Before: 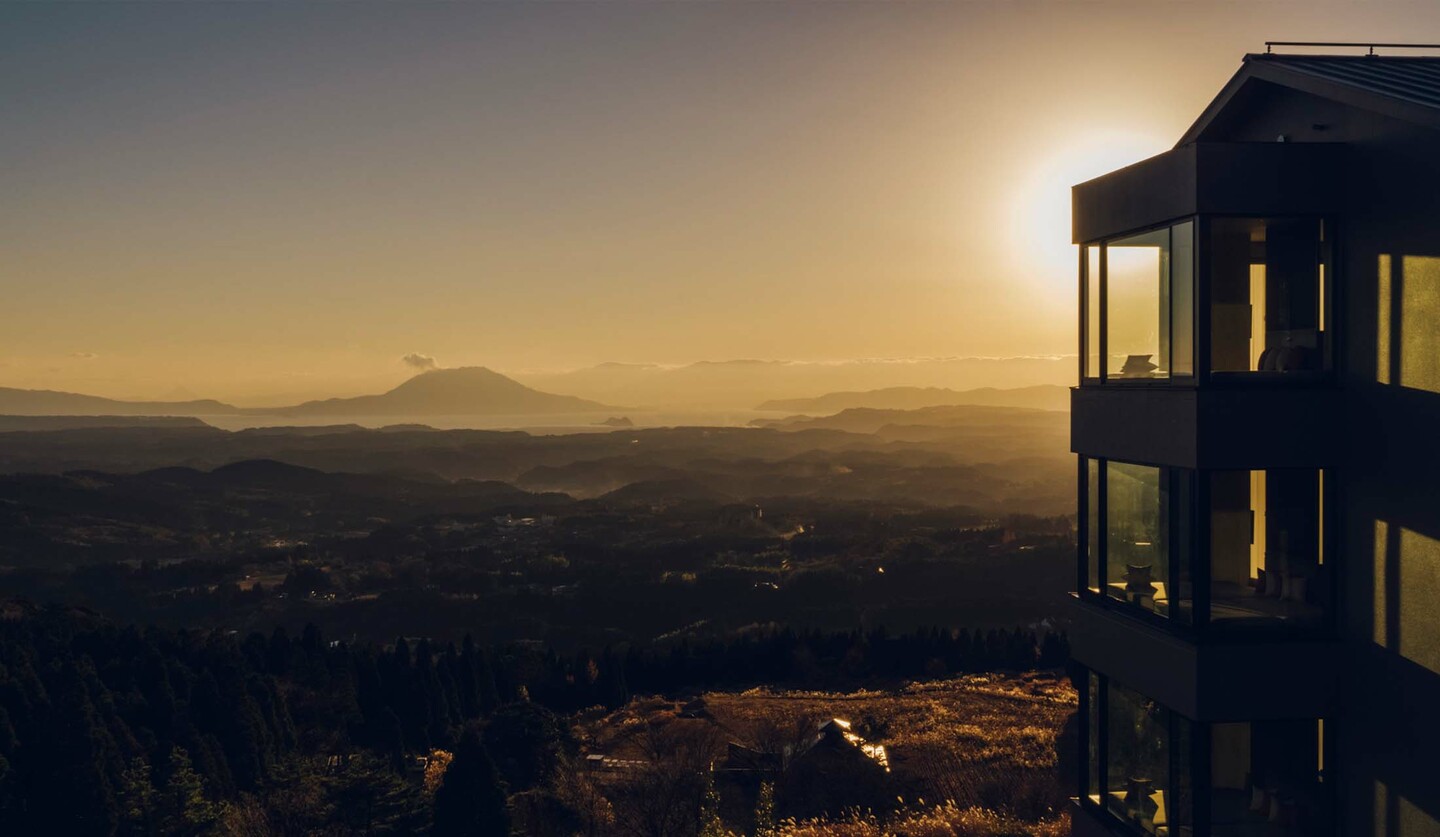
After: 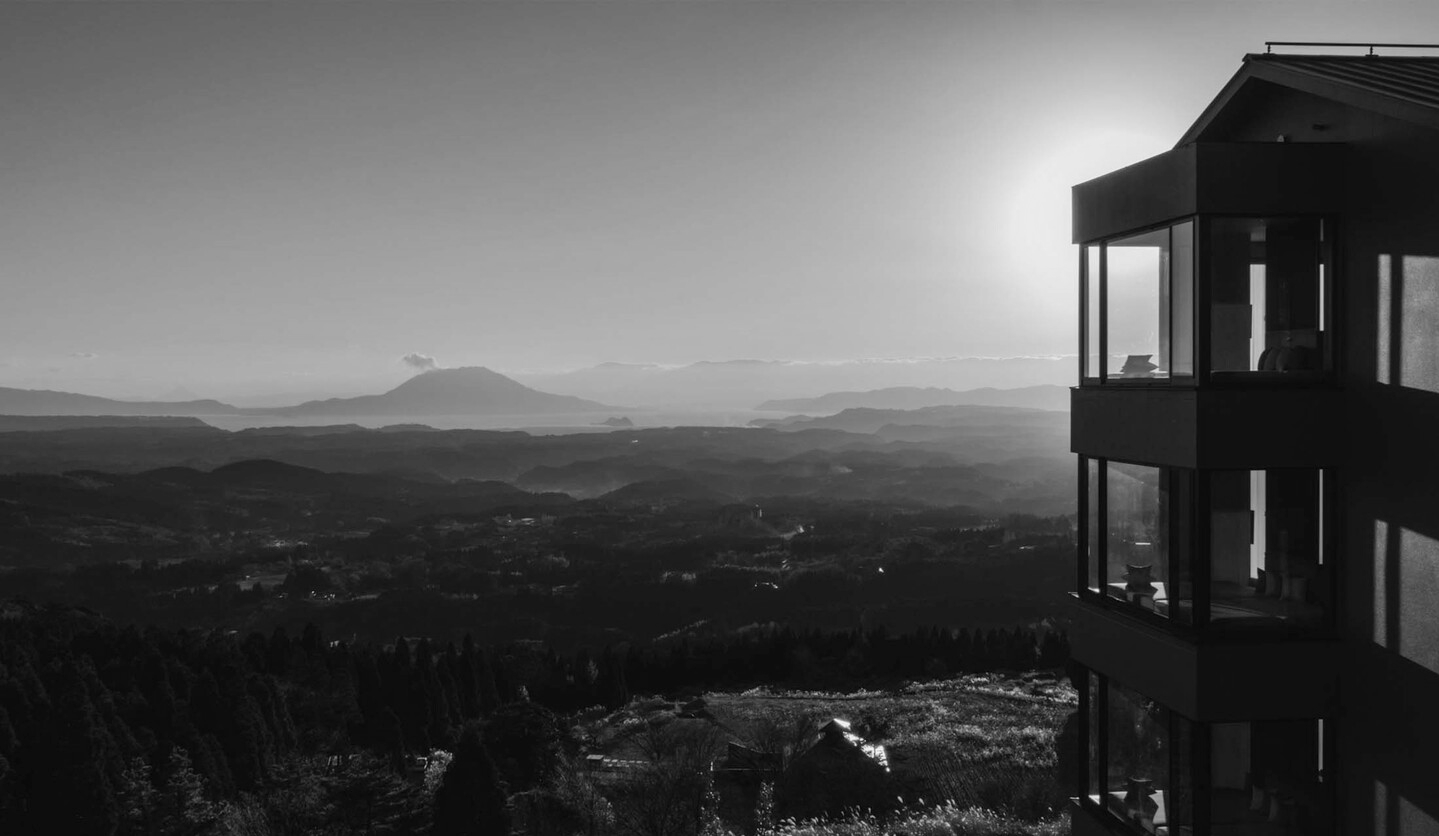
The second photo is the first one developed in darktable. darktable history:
monochrome: a -3.63, b -0.465
contrast brightness saturation: contrast 0.07, brightness 0.08, saturation 0.18
